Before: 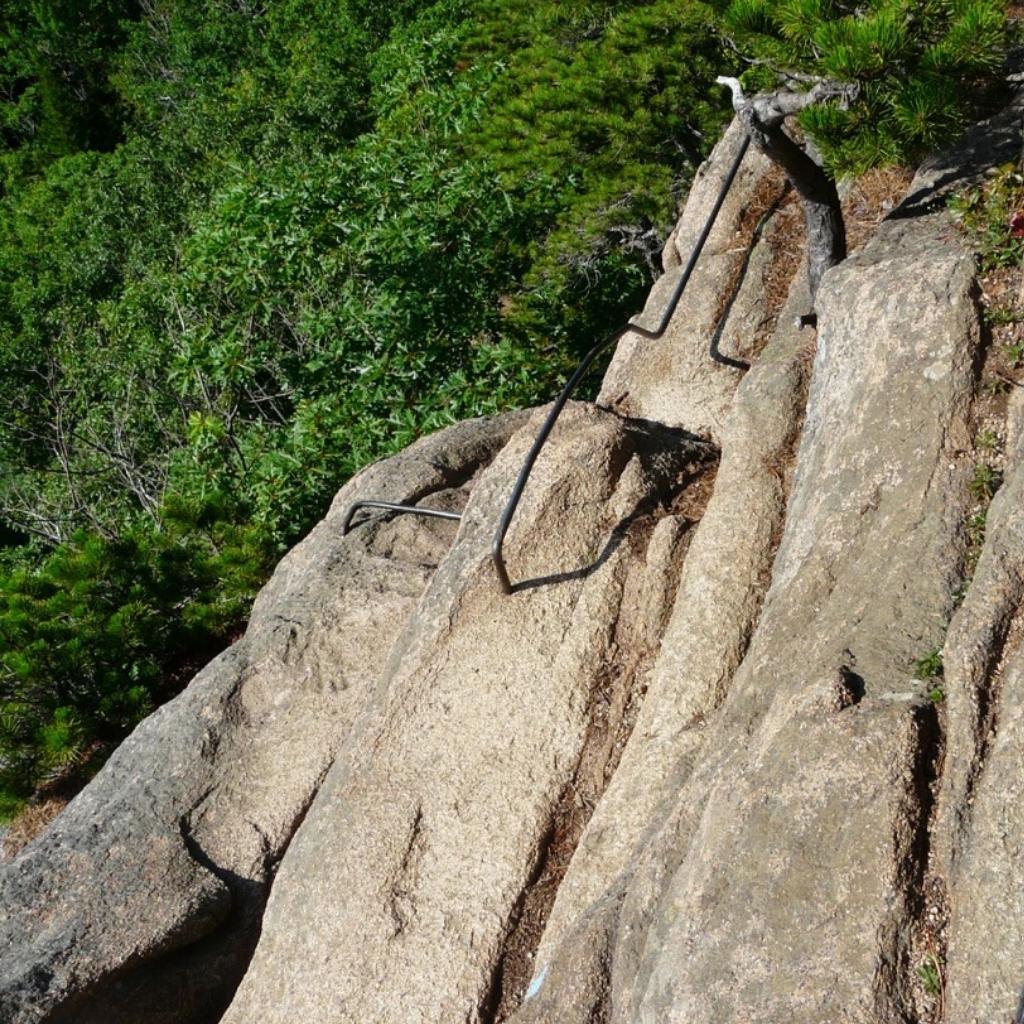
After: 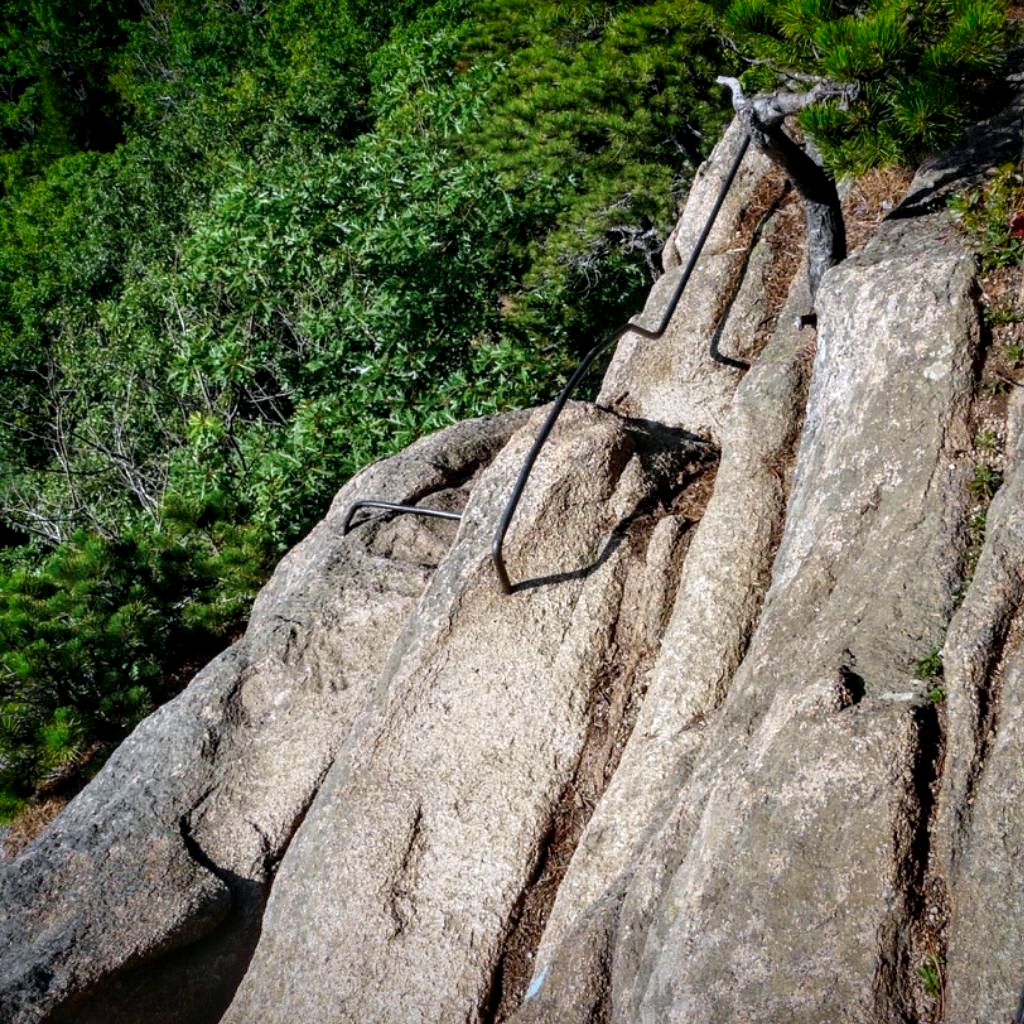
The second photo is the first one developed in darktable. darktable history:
contrast equalizer: octaves 7, y [[0.6 ×6], [0.55 ×6], [0 ×6], [0 ×6], [0 ×6]], mix 0.35
vignetting: fall-off start 88.53%, fall-off radius 44.2%, saturation 0.376, width/height ratio 1.161
local contrast: on, module defaults
color calibration: illuminant as shot in camera, x 0.358, y 0.373, temperature 4628.91 K
